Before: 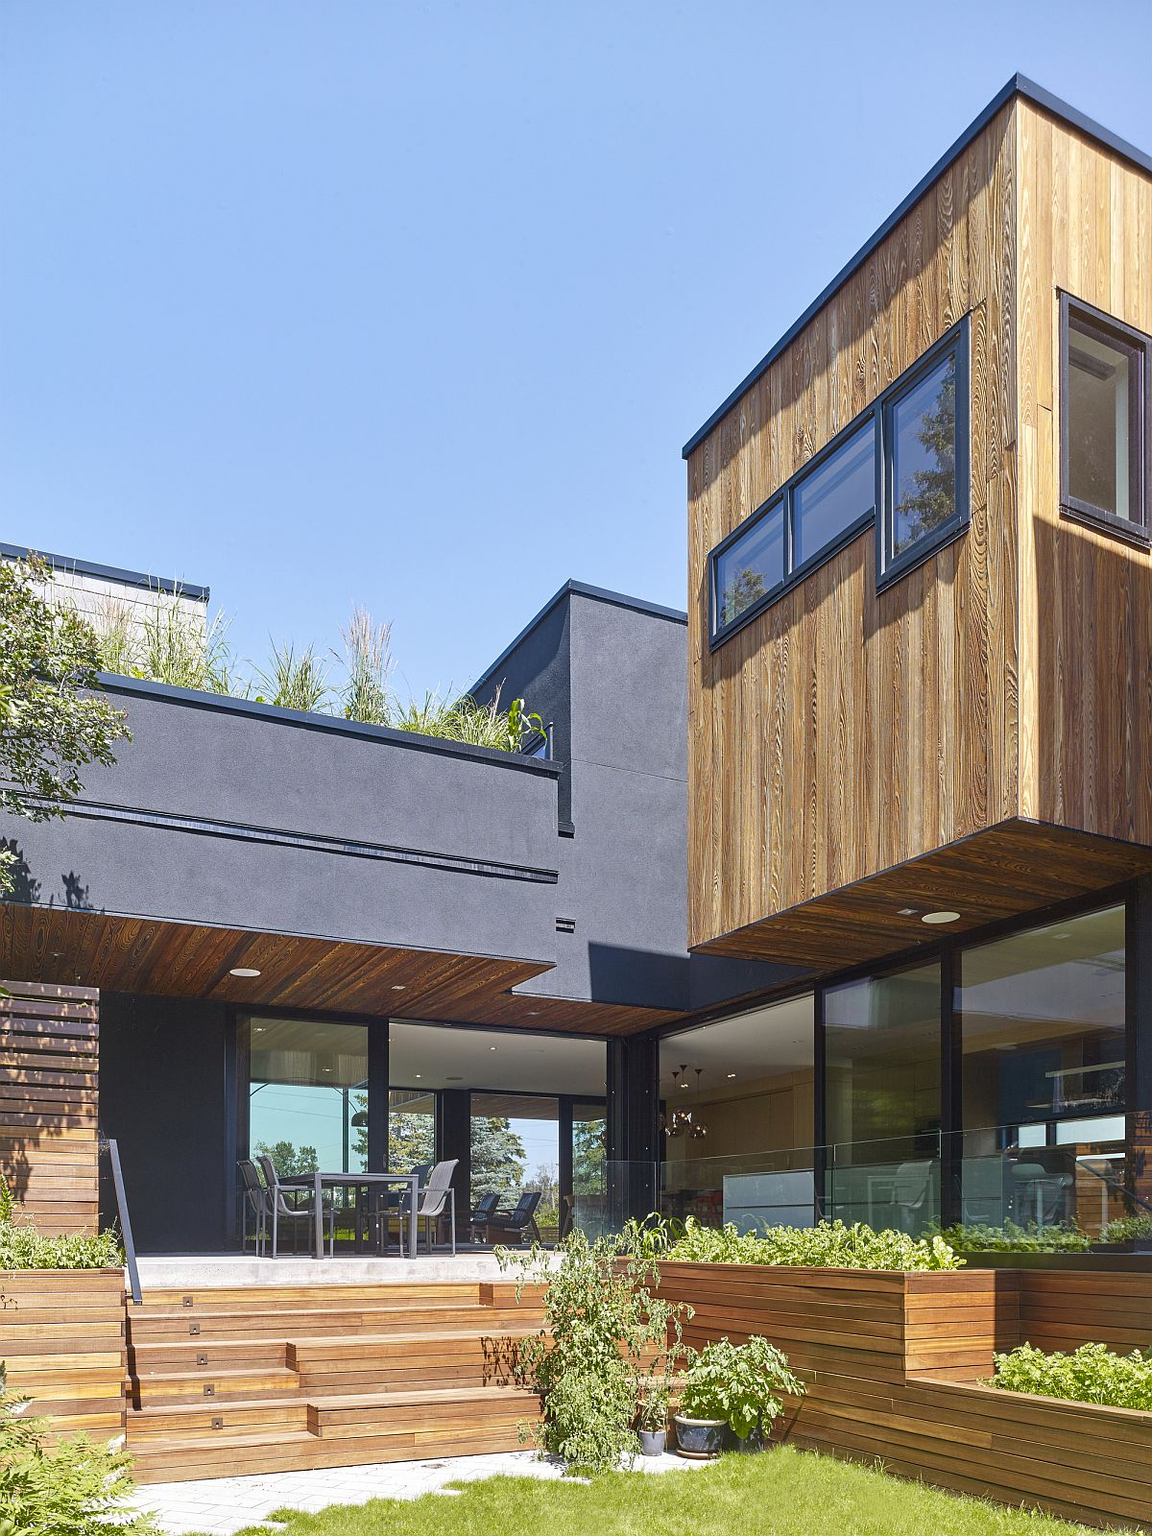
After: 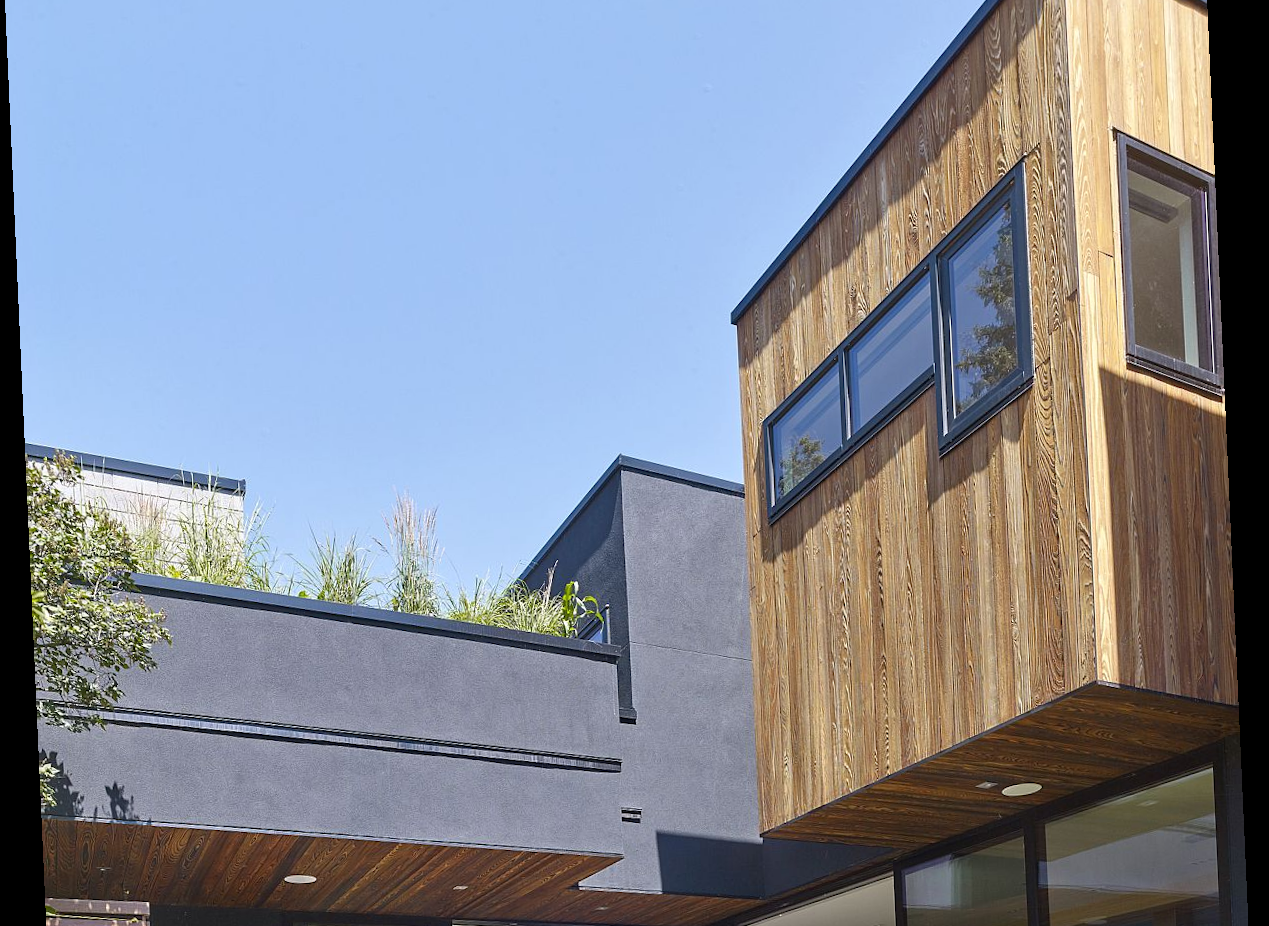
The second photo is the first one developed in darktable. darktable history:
crop and rotate: top 10.605%, bottom 33.274%
rotate and perspective: rotation -2.56°, automatic cropping off
tone equalizer: on, module defaults
